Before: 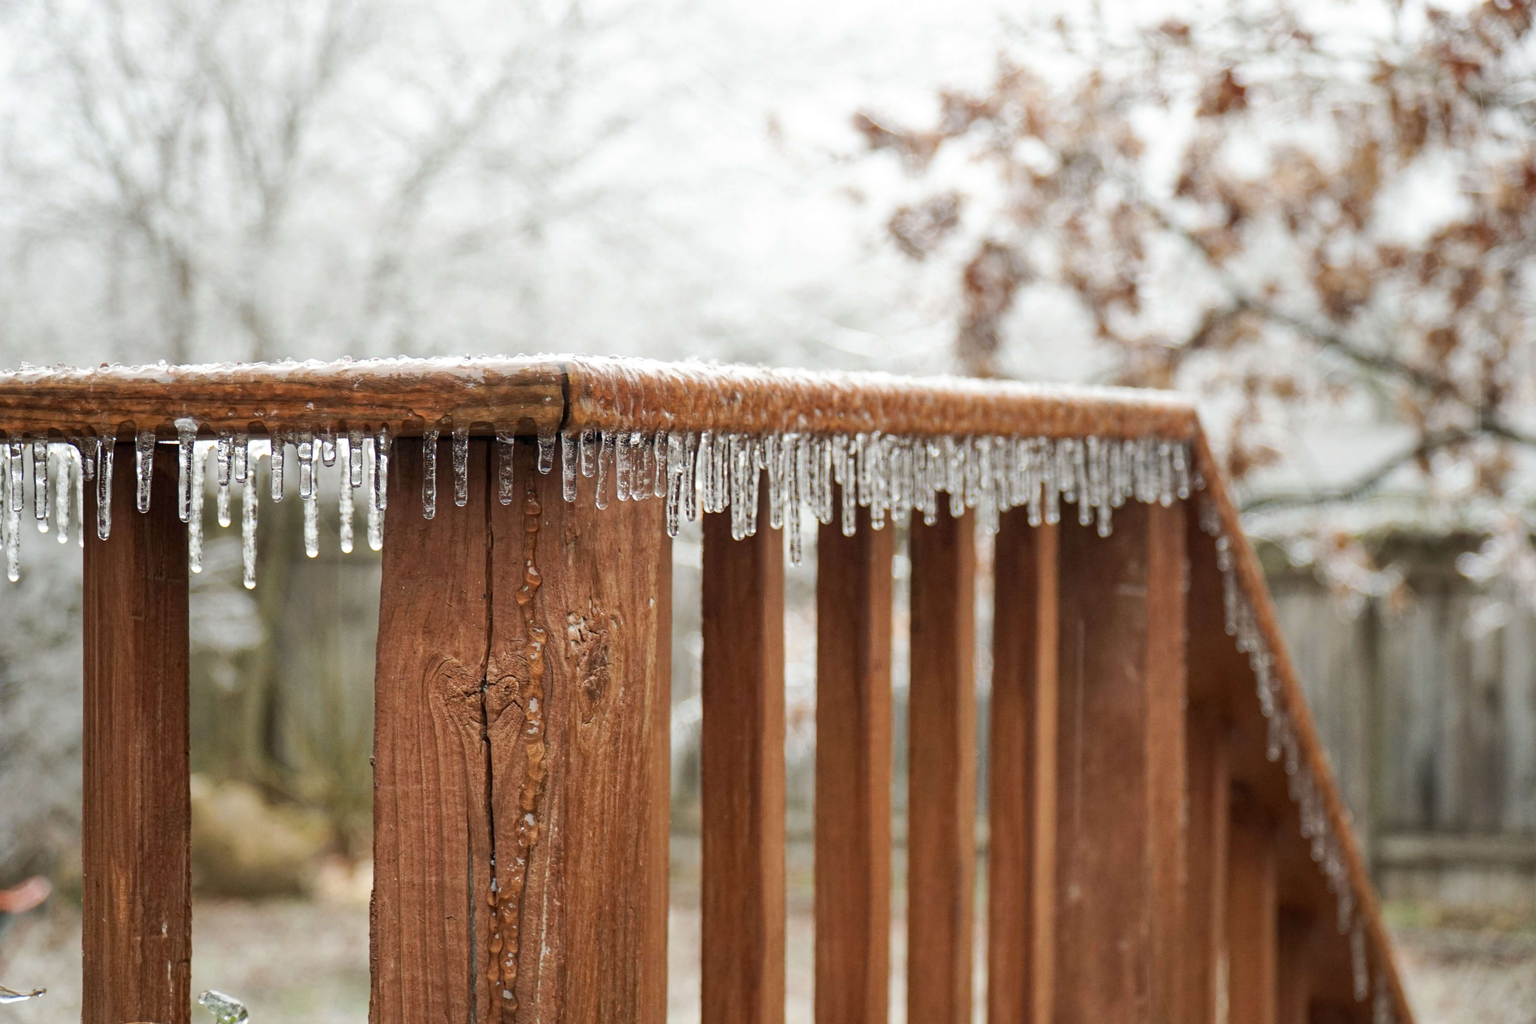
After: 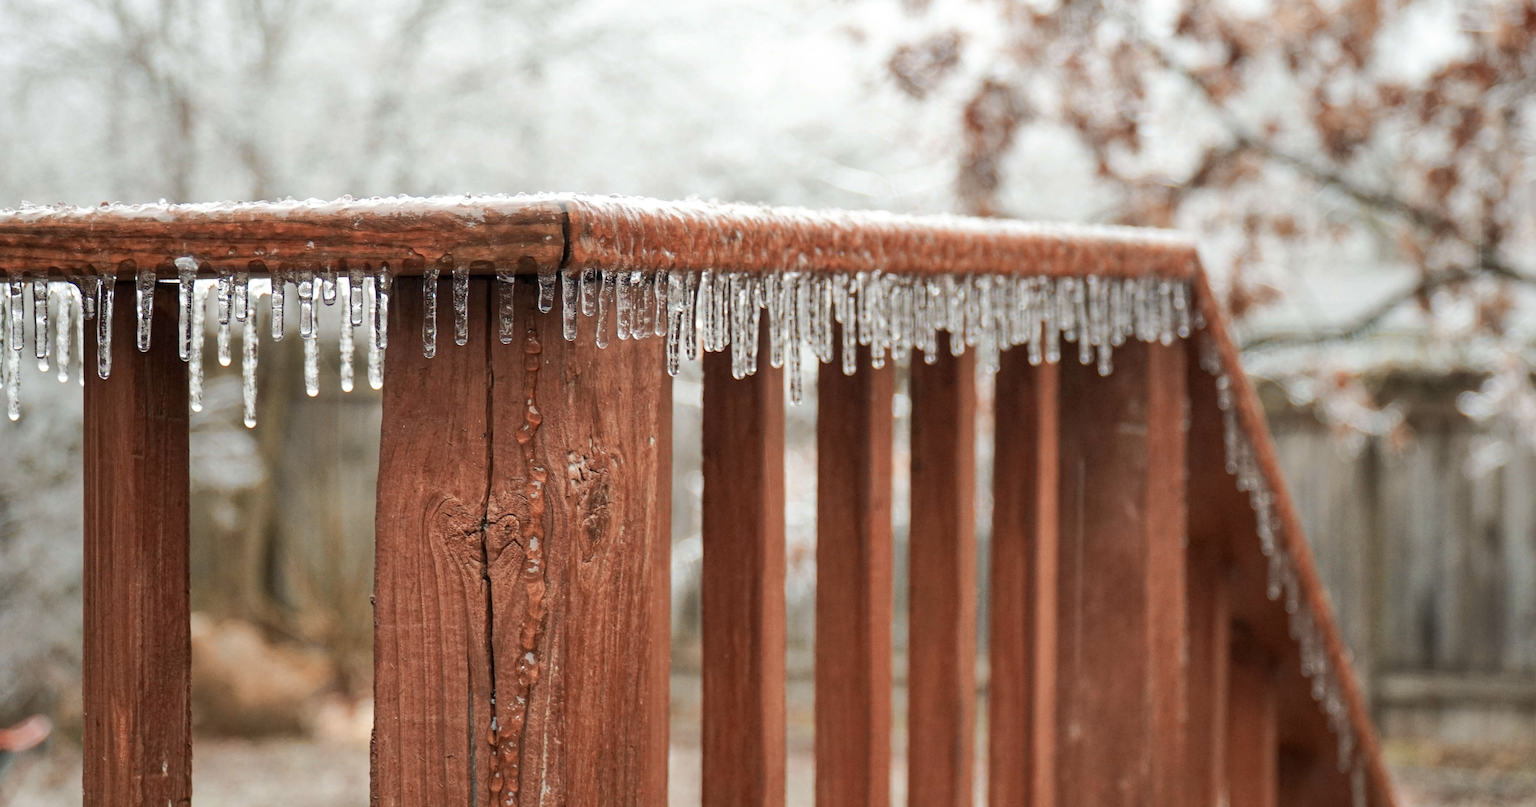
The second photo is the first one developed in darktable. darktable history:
crop and rotate: top 15.784%, bottom 5.319%
color zones: curves: ch2 [(0, 0.5) (0.084, 0.497) (0.323, 0.335) (0.4, 0.497) (1, 0.5)]
tone equalizer: edges refinement/feathering 500, mask exposure compensation -1.57 EV, preserve details no
